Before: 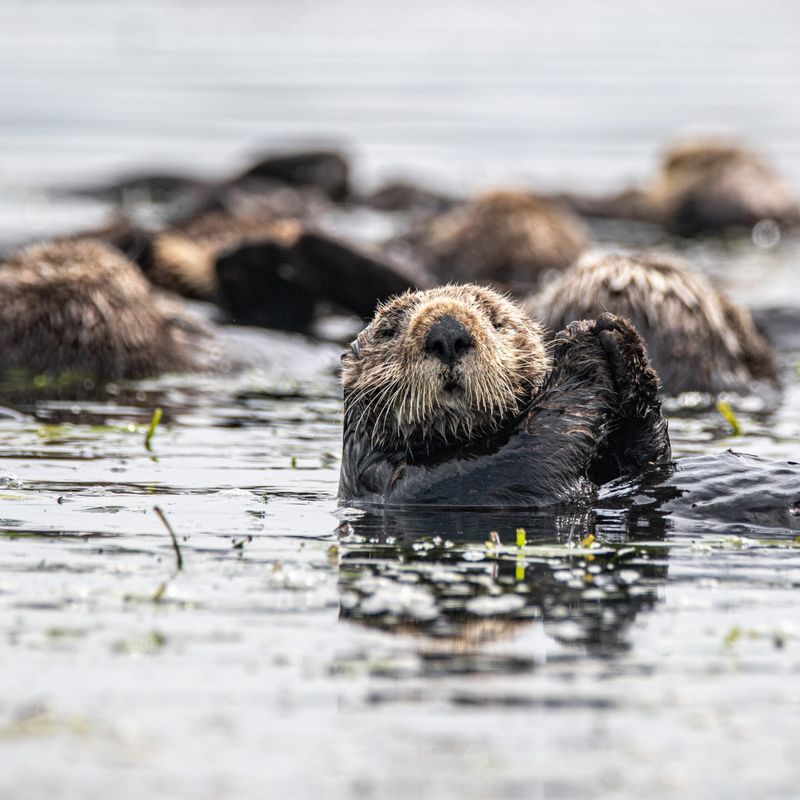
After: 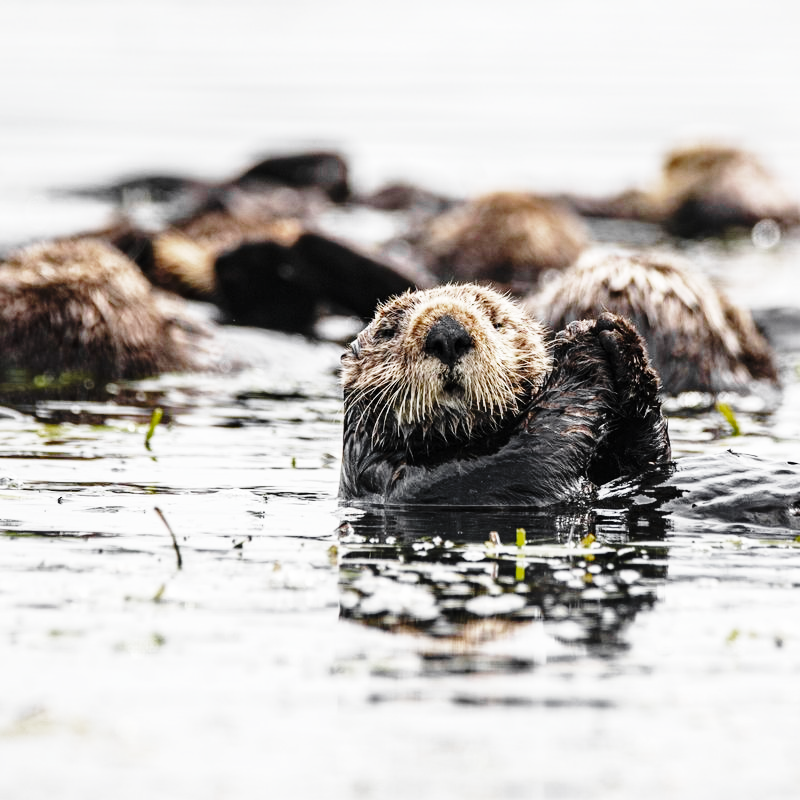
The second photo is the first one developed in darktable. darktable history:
base curve: curves: ch0 [(0, 0) (0.04, 0.03) (0.133, 0.232) (0.448, 0.748) (0.843, 0.968) (1, 1)], preserve colors none
color zones: curves: ch0 [(0.004, 0.388) (0.125, 0.392) (0.25, 0.404) (0.375, 0.5) (0.5, 0.5) (0.625, 0.5) (0.75, 0.5) (0.875, 0.5)]; ch1 [(0, 0.5) (0.125, 0.5) (0.25, 0.5) (0.375, 0.124) (0.524, 0.124) (0.645, 0.128) (0.789, 0.132) (0.914, 0.096) (0.998, 0.068)]
